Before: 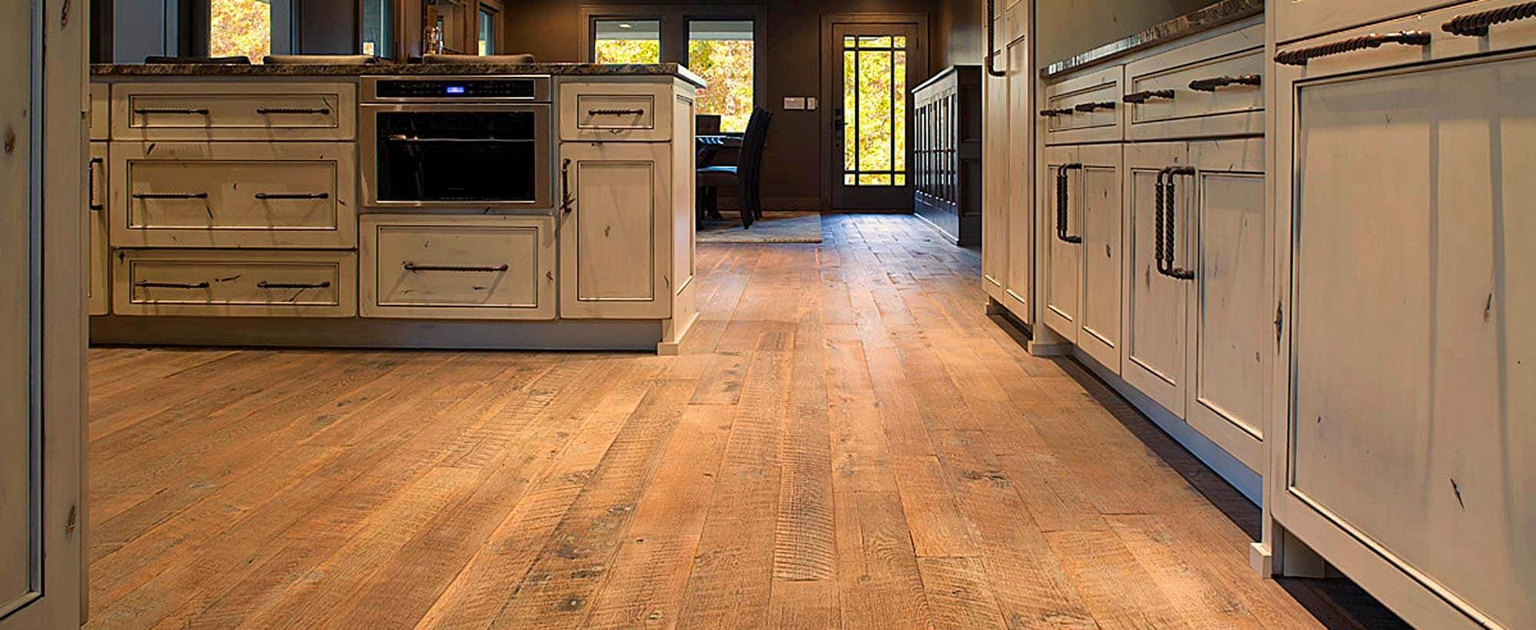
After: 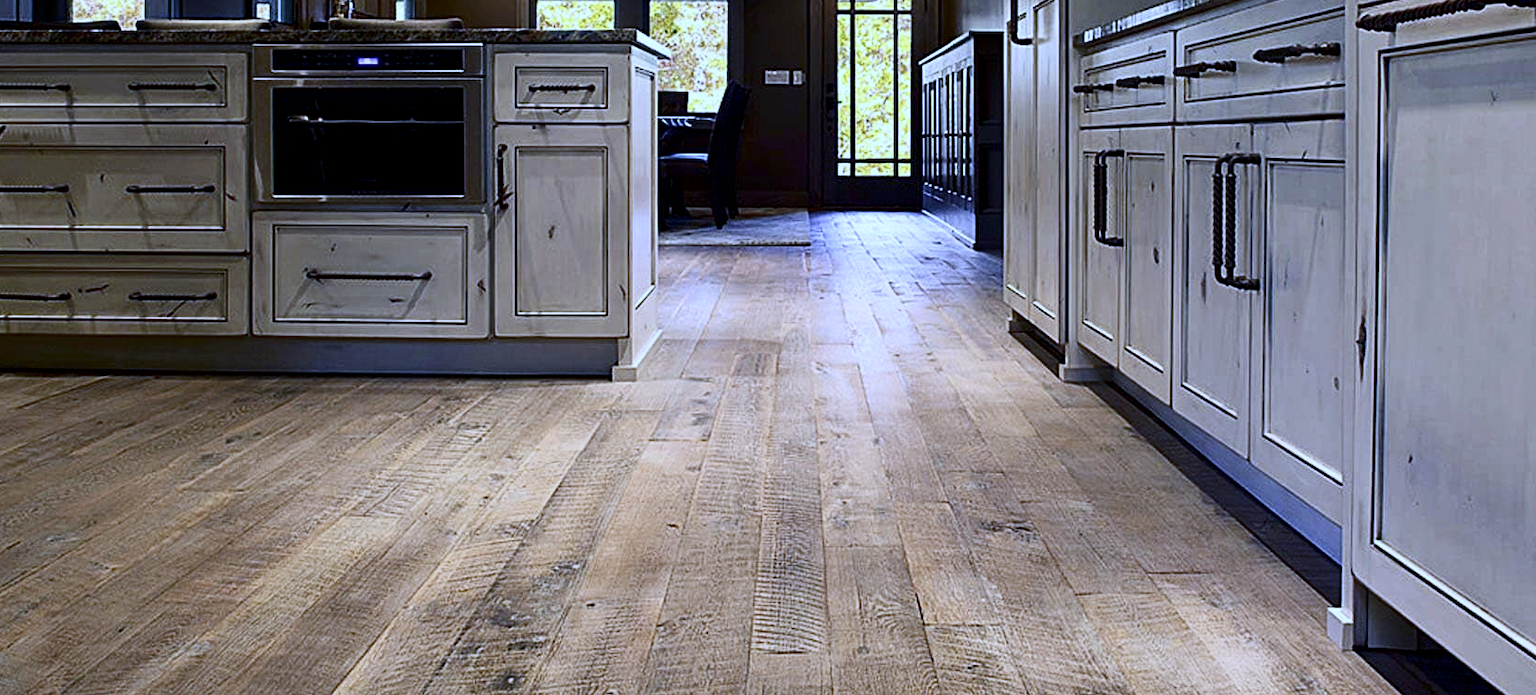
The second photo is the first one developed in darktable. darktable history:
crop: left 9.807%, top 6.259%, right 7.334%, bottom 2.177%
contrast brightness saturation: contrast 0.25, saturation -0.31
white balance: red 0.766, blue 1.537
exposure: black level correction 0.005, exposure 0.014 EV, compensate highlight preservation false
